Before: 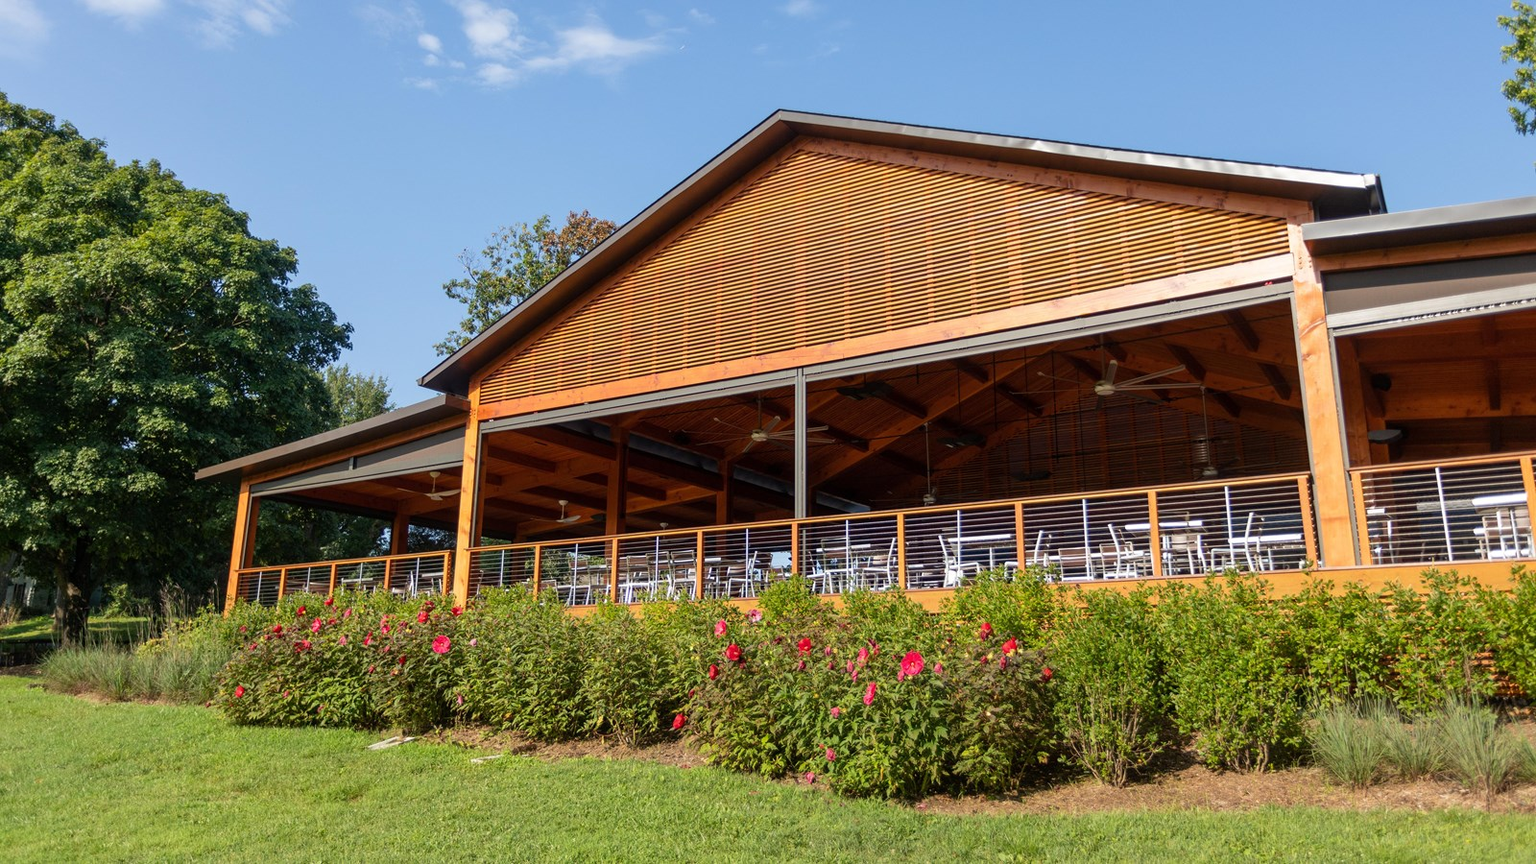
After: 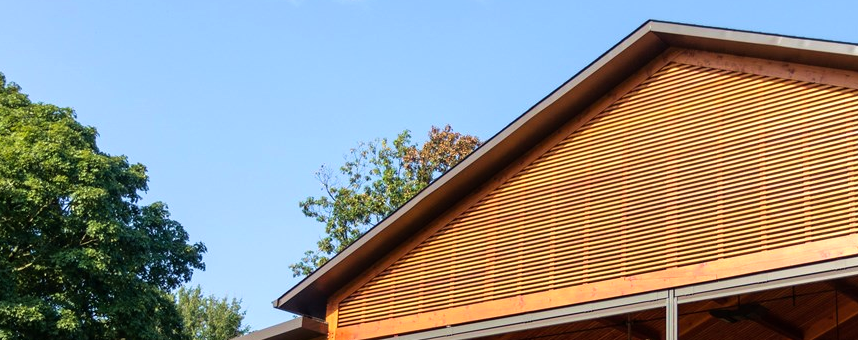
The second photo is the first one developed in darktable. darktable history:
velvia: on, module defaults
crop: left 10.184%, top 10.537%, right 36.13%, bottom 51.607%
tone equalizer: -8 EV -0.379 EV, -7 EV -0.393 EV, -6 EV -0.295 EV, -5 EV -0.234 EV, -3 EV 0.238 EV, -2 EV 0.317 EV, -1 EV 0.381 EV, +0 EV 0.418 EV
